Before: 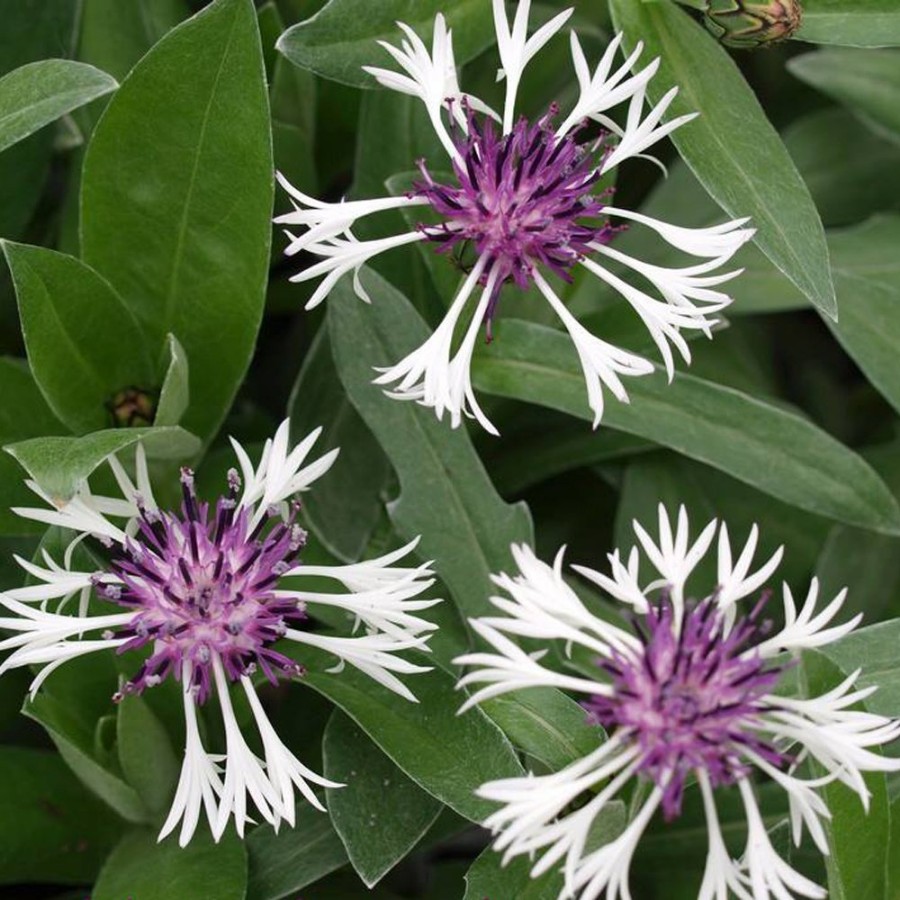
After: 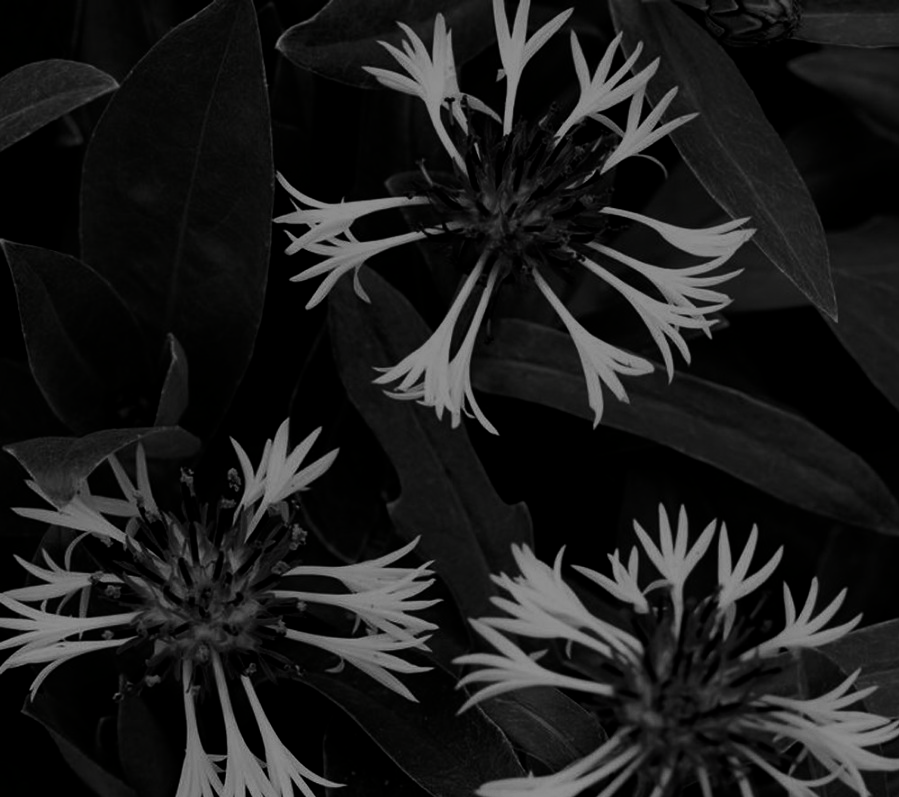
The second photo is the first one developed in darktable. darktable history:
exposure: black level correction 0.009, exposure -0.166 EV, compensate exposure bias true, compensate highlight preservation false
filmic rgb: black relative exposure -7.65 EV, white relative exposure 4.56 EV, hardness 3.61, contrast 1.052
contrast brightness saturation: contrast 0.016, brightness -0.982, saturation -0.993
crop and rotate: top 0%, bottom 11.412%
